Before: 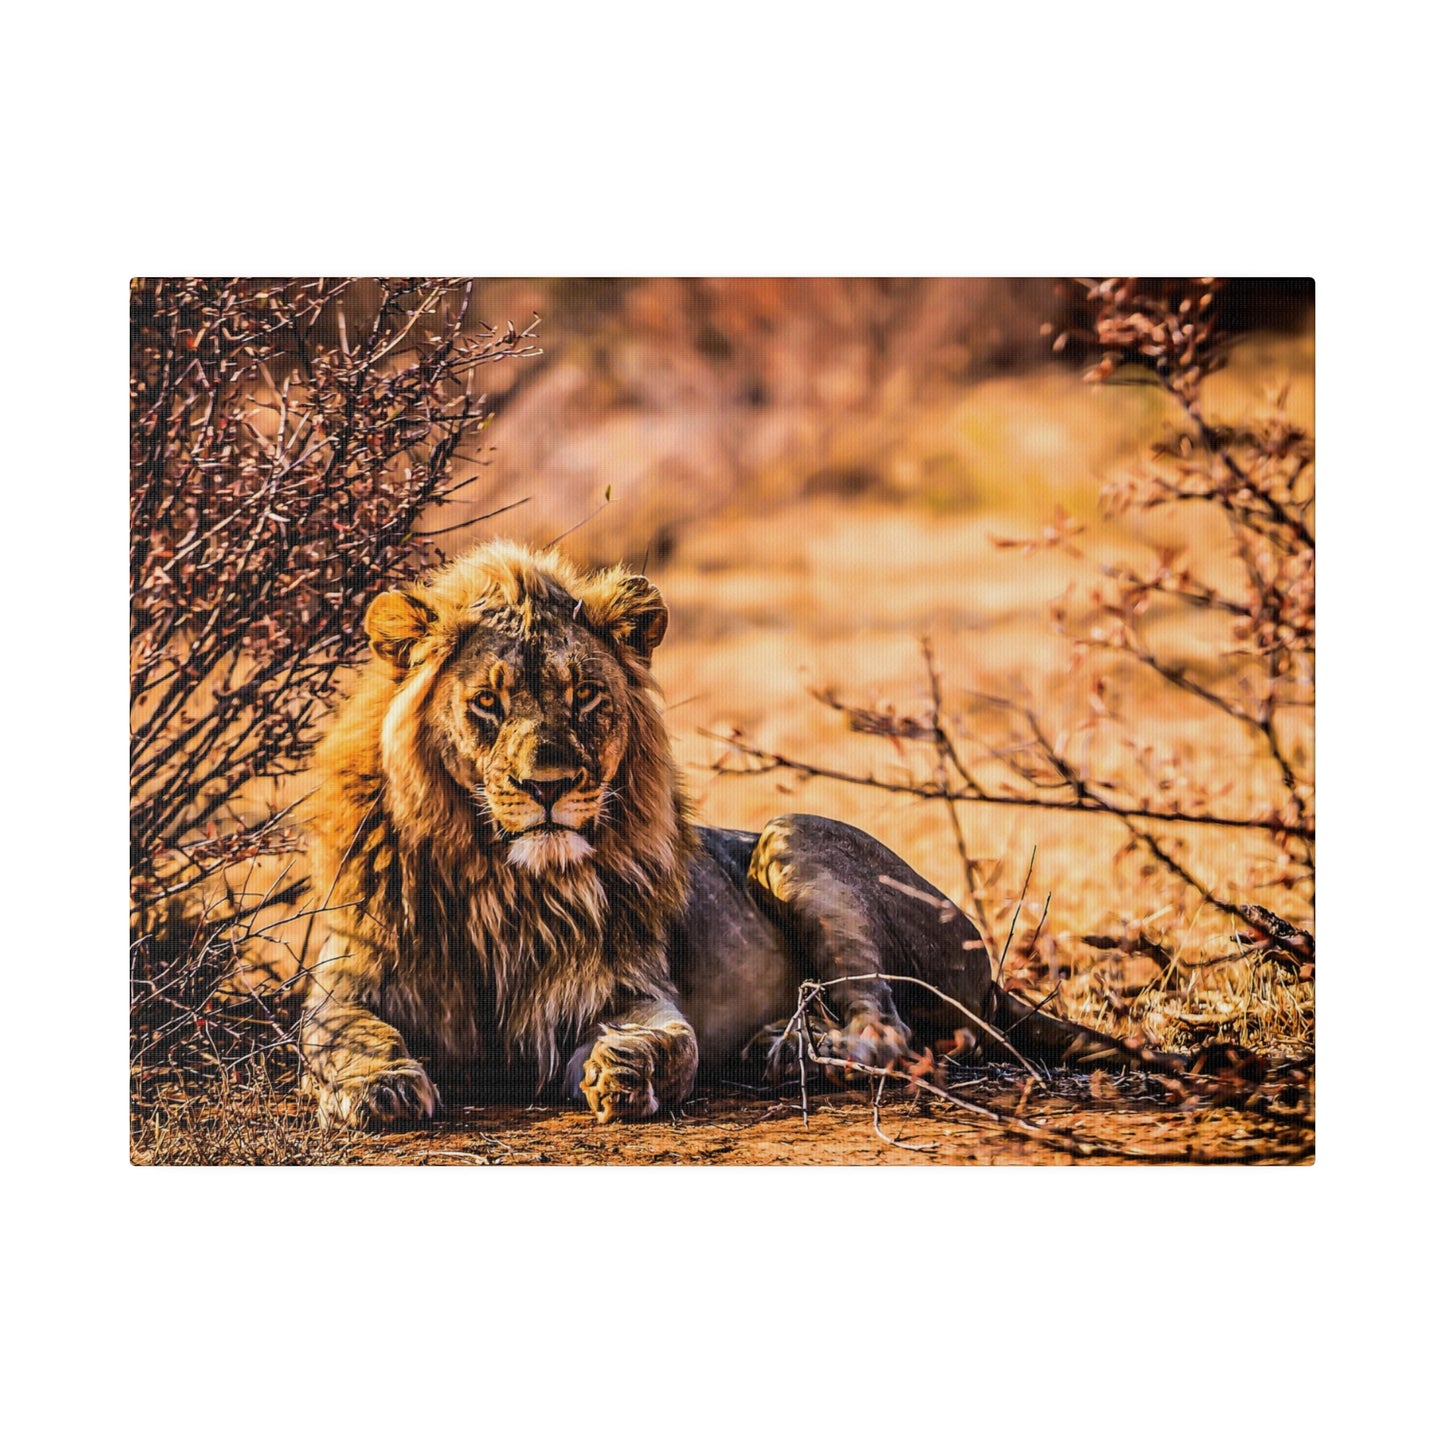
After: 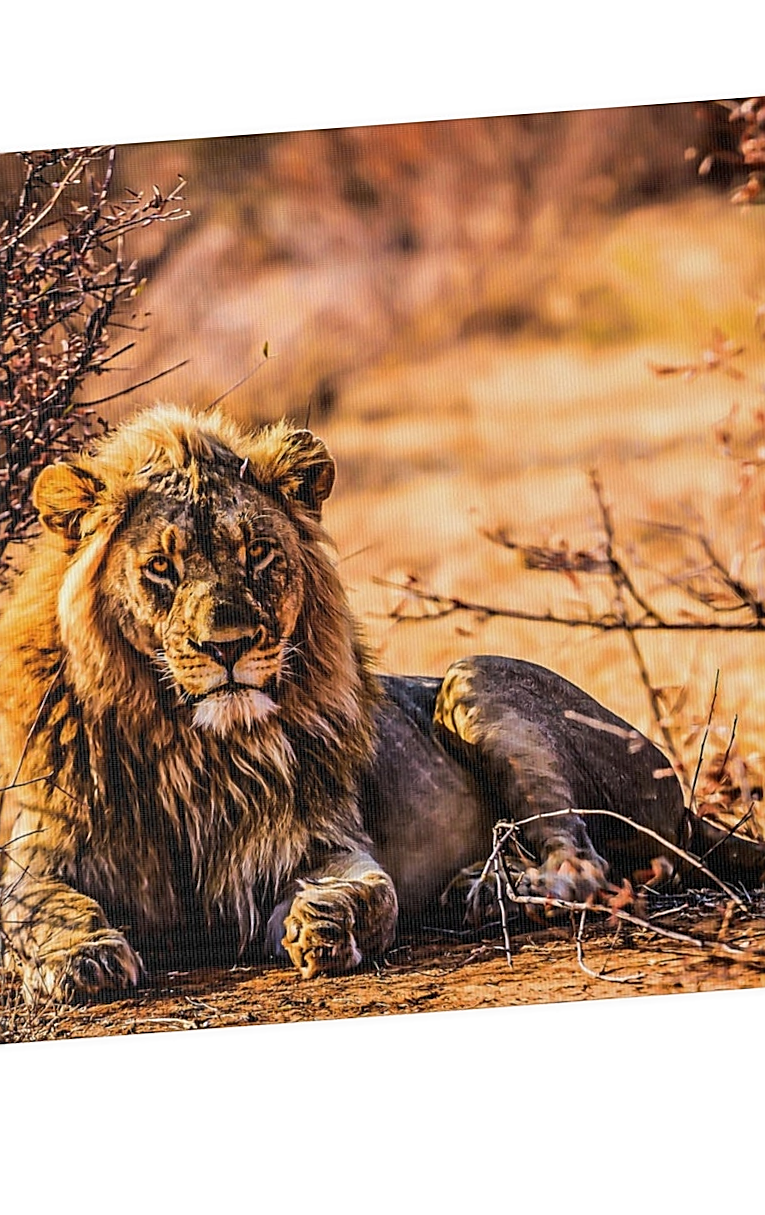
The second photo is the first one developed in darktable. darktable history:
sharpen: on, module defaults
rotate and perspective: rotation -4.25°, automatic cropping off
crop and rotate: angle 0.02°, left 24.353%, top 13.219%, right 26.156%, bottom 8.224%
